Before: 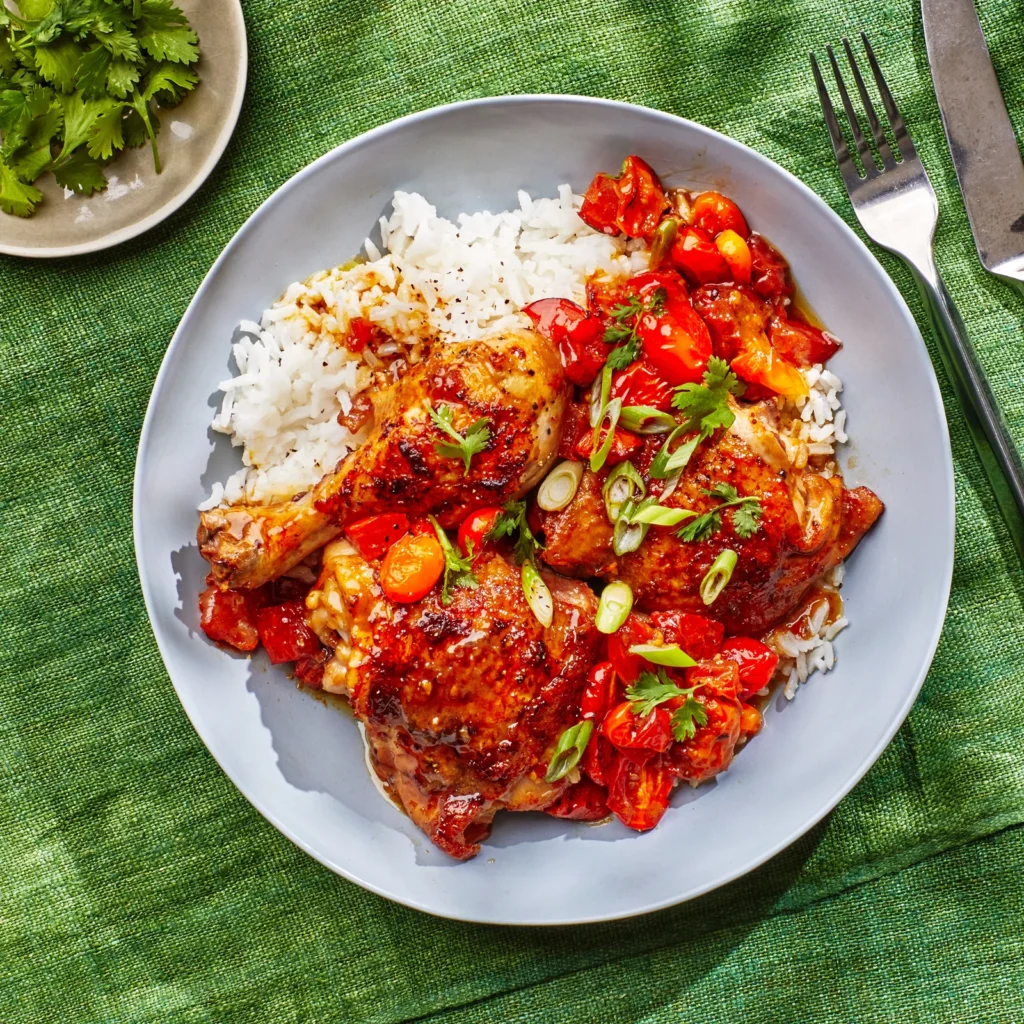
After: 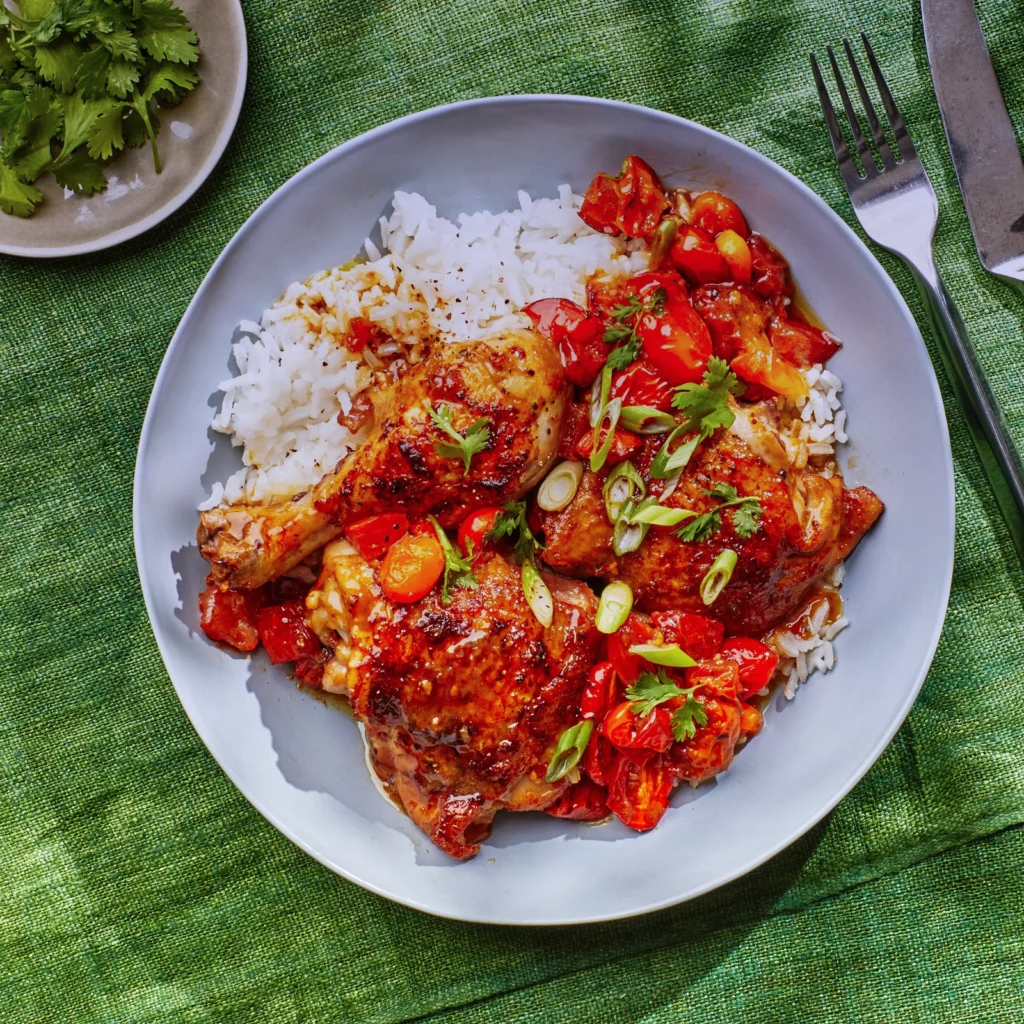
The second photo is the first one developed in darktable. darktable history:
graduated density: hue 238.83°, saturation 50%
exposure: black level correction 0, compensate exposure bias true, compensate highlight preservation false
